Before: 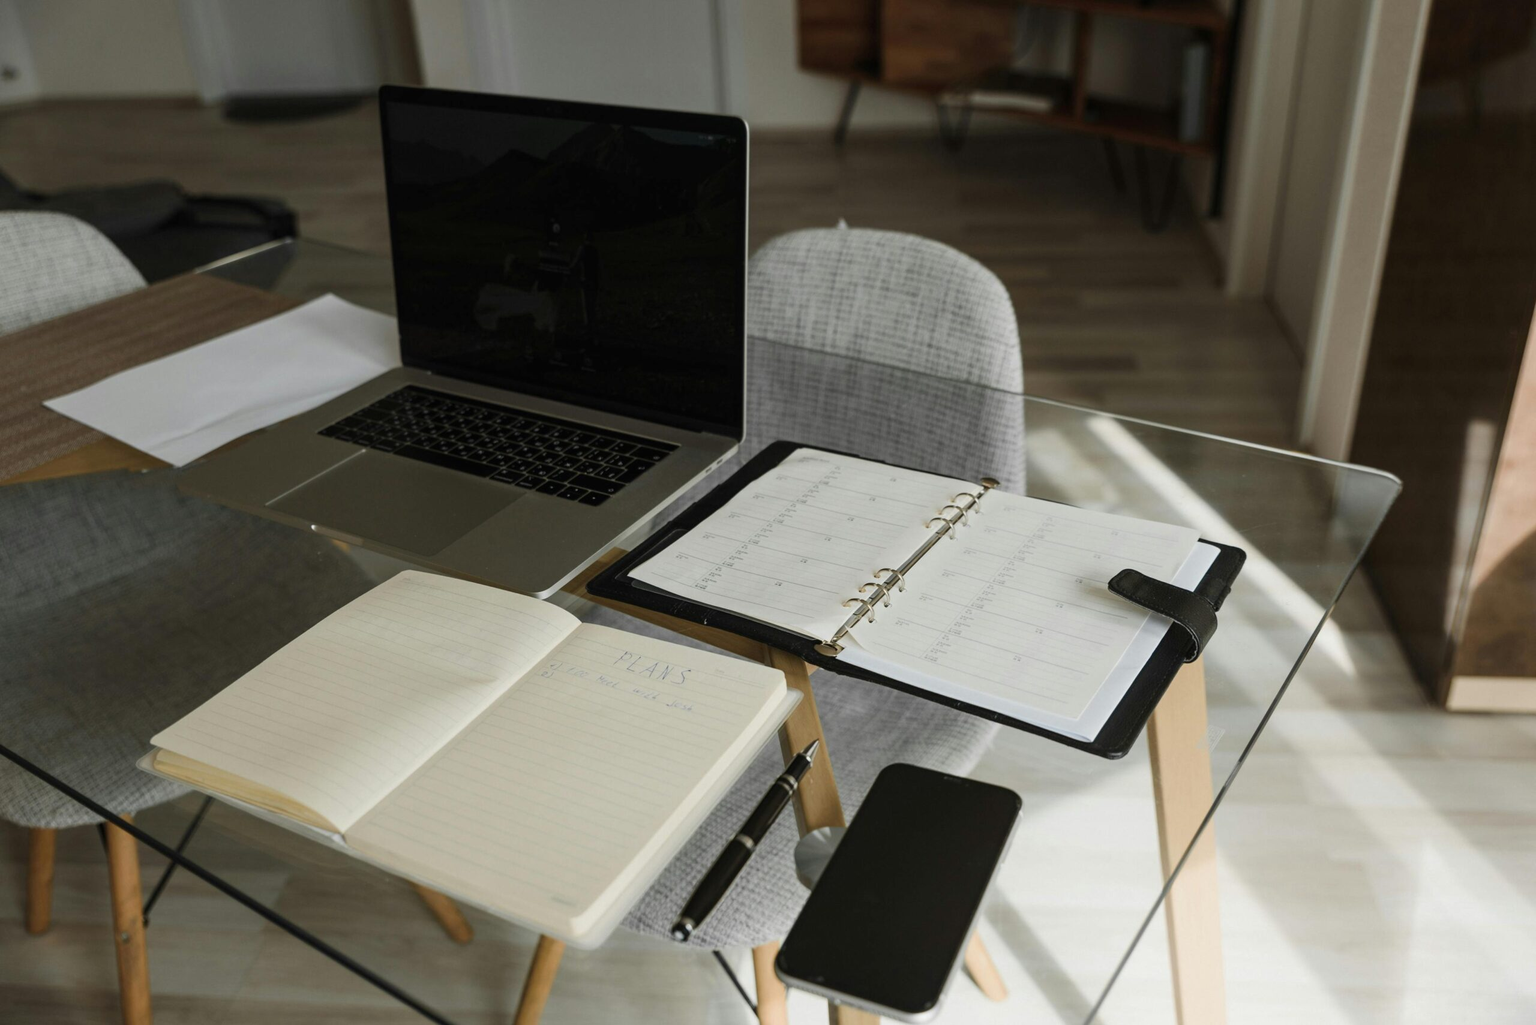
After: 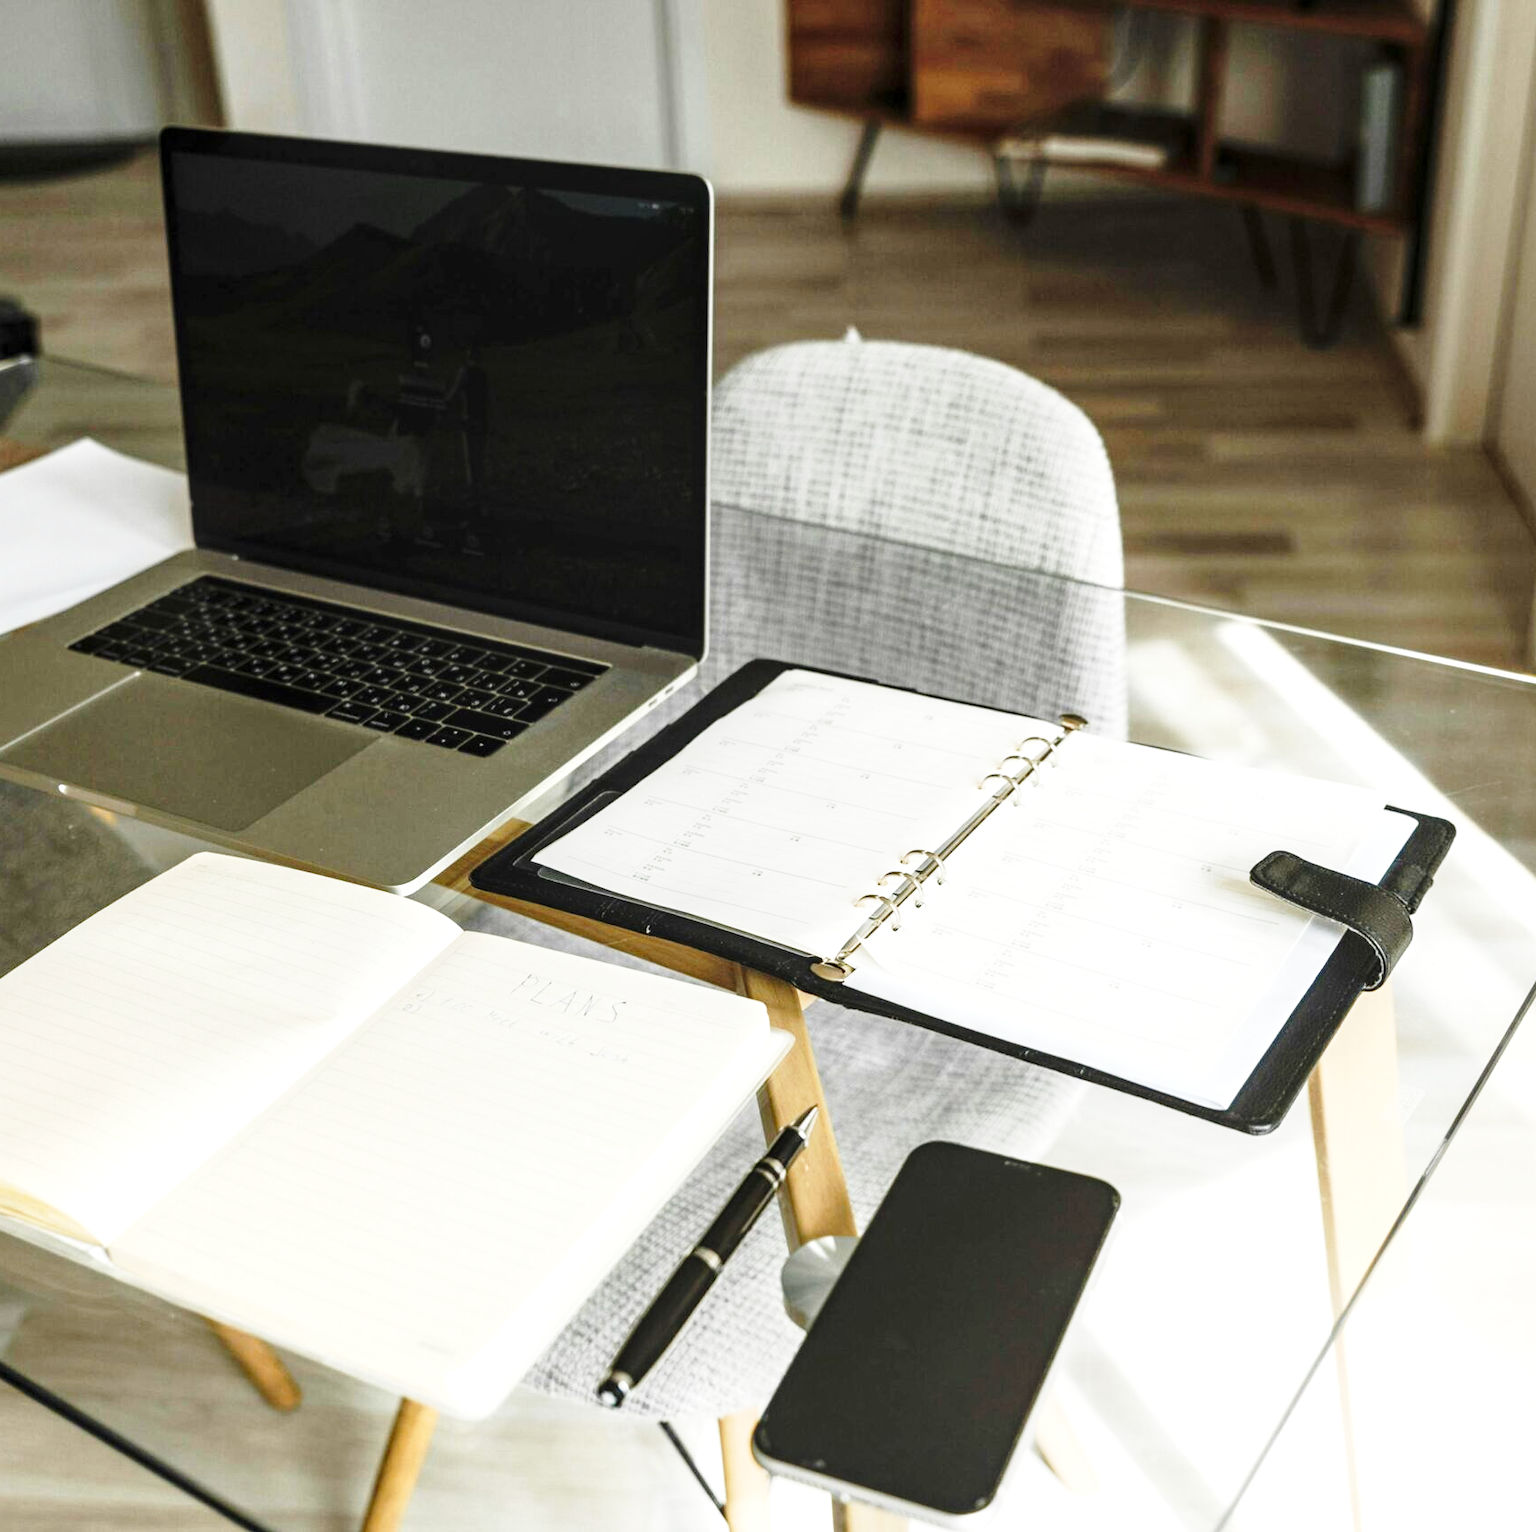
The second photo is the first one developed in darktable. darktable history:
base curve: curves: ch0 [(0, 0) (0.028, 0.03) (0.121, 0.232) (0.46, 0.748) (0.859, 0.968) (1, 1)], preserve colors none
local contrast: on, module defaults
crop and rotate: left 17.696%, right 15.381%
exposure: black level correction 0.001, exposure 0.962 EV, compensate exposure bias true, compensate highlight preservation false
